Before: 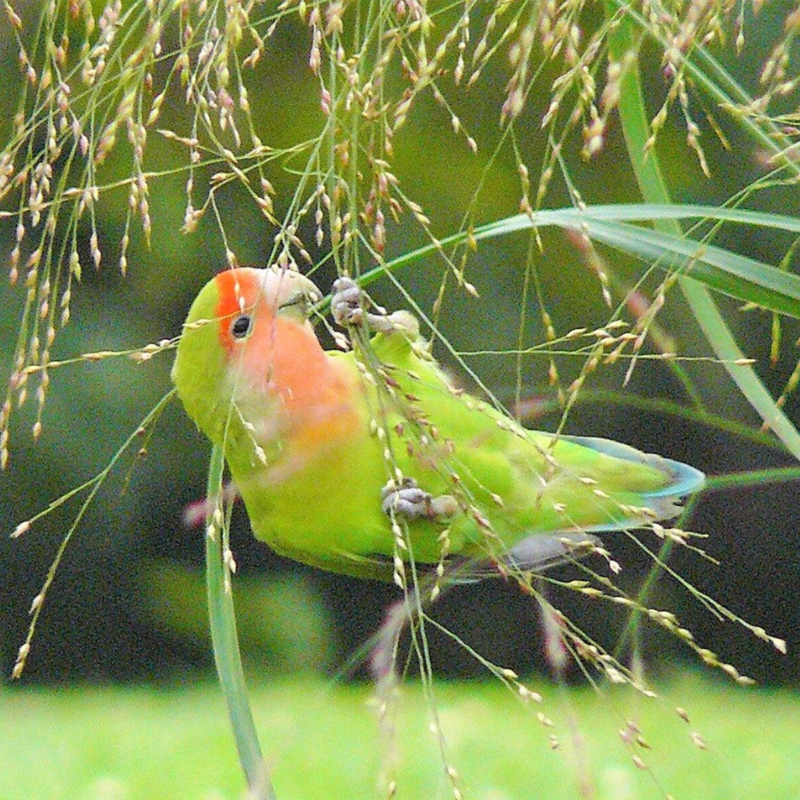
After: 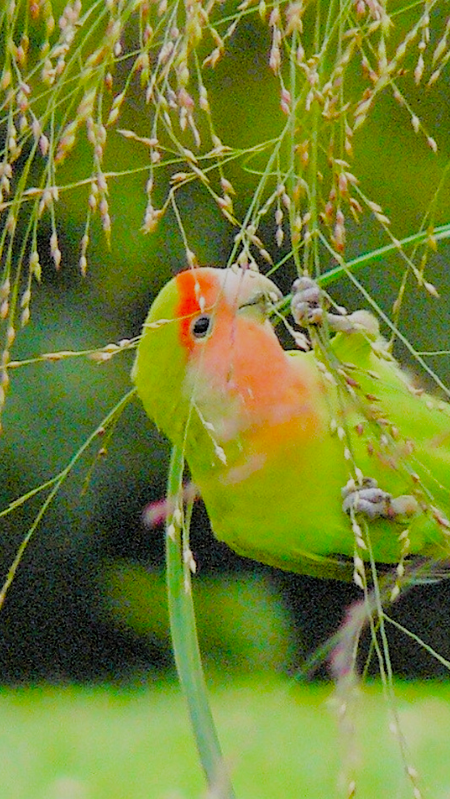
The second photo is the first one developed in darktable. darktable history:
crop: left 5.114%, right 38.589%
filmic rgb: black relative exposure -4.4 EV, white relative exposure 5 EV, threshold 3 EV, hardness 2.23, latitude 40.06%, contrast 1.15, highlights saturation mix 10%, shadows ↔ highlights balance 1.04%, preserve chrominance RGB euclidean norm (legacy), color science v4 (2020), enable highlight reconstruction true
